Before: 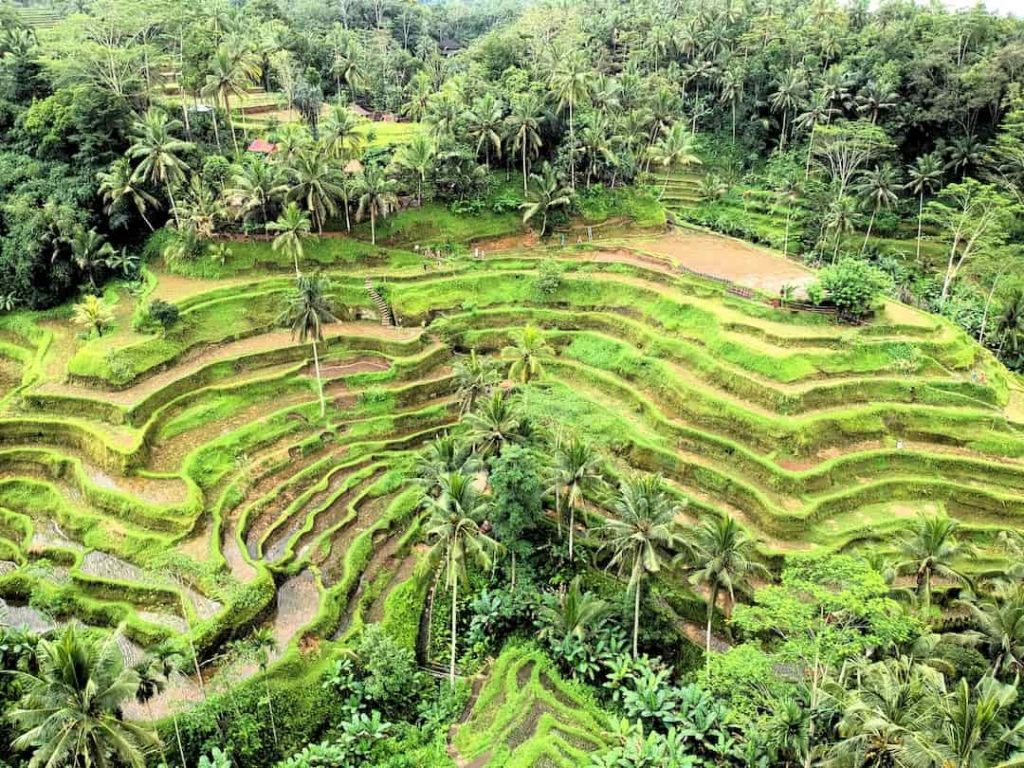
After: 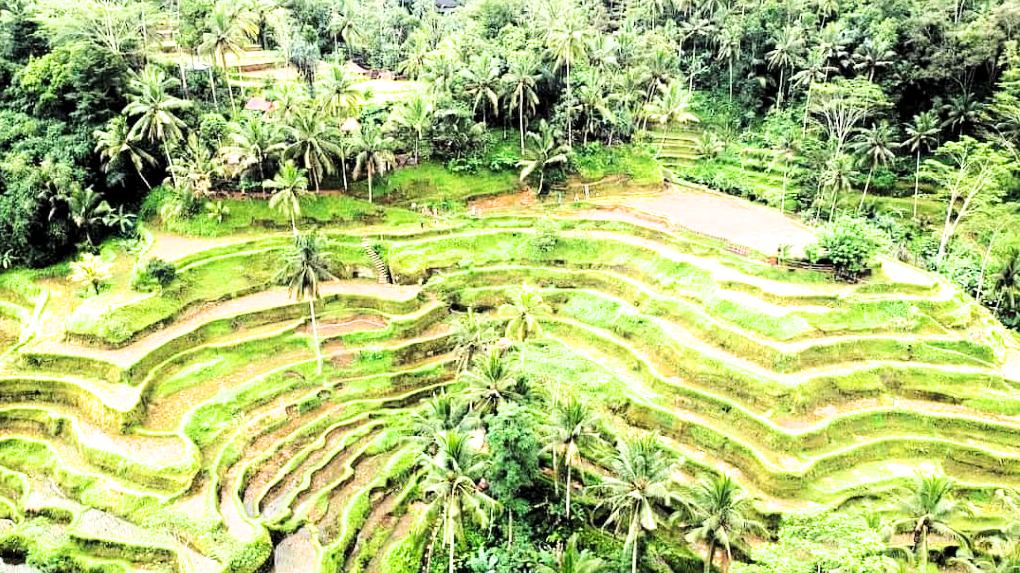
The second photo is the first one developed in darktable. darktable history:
exposure: black level correction 0, exposure 0.694 EV, compensate exposure bias true, compensate highlight preservation false
crop: left 0.373%, top 5.51%, bottom 19.836%
filmic rgb: black relative exposure -12.69 EV, white relative exposure 2.81 EV, target black luminance 0%, hardness 8.58, latitude 70.93%, contrast 1.134, shadows ↔ highlights balance -0.422%
tone equalizer: on, module defaults
tone curve: curves: ch0 [(0, 0) (0.003, 0.003) (0.011, 0.012) (0.025, 0.024) (0.044, 0.039) (0.069, 0.052) (0.1, 0.072) (0.136, 0.097) (0.177, 0.128) (0.224, 0.168) (0.277, 0.217) (0.335, 0.276) (0.399, 0.345) (0.468, 0.429) (0.543, 0.524) (0.623, 0.628) (0.709, 0.732) (0.801, 0.829) (0.898, 0.919) (1, 1)], preserve colors none
shadows and highlights: shadows -22.92, highlights 45.76, soften with gaussian
